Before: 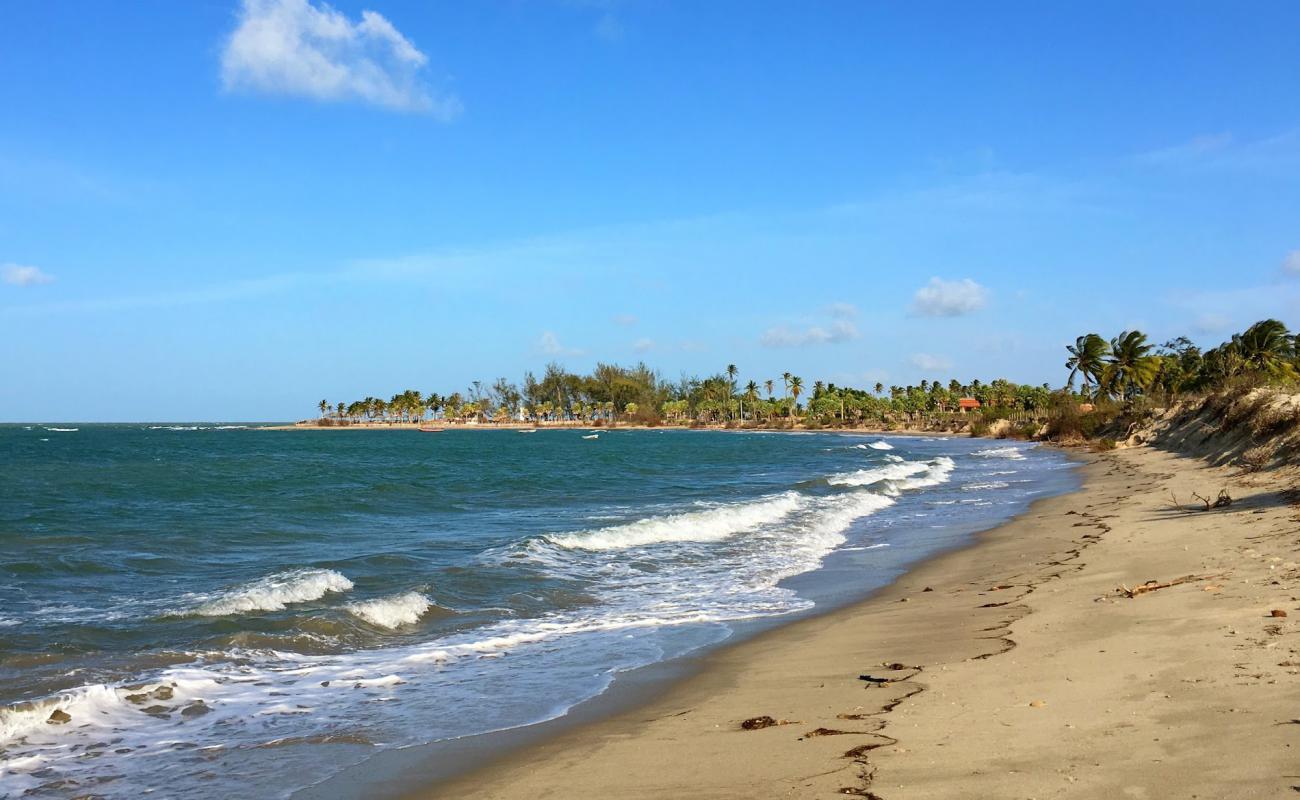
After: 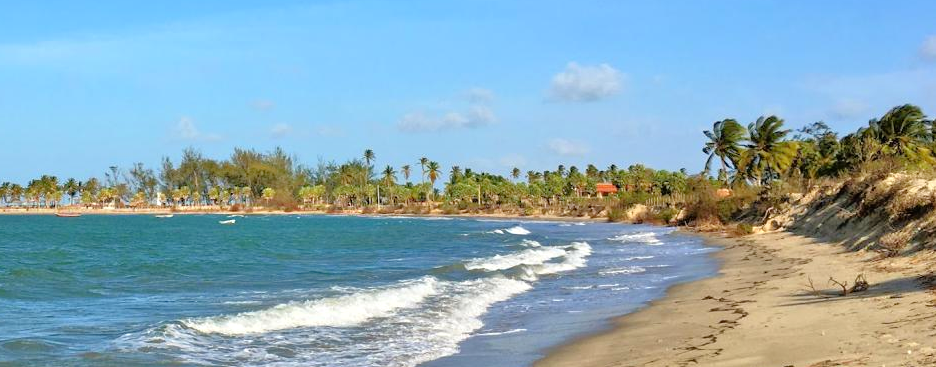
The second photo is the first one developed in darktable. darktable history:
crop and rotate: left 27.938%, top 27.046%, bottom 27.046%
tone equalizer: -7 EV 0.15 EV, -6 EV 0.6 EV, -5 EV 1.15 EV, -4 EV 1.33 EV, -3 EV 1.15 EV, -2 EV 0.6 EV, -1 EV 0.15 EV, mask exposure compensation -0.5 EV
